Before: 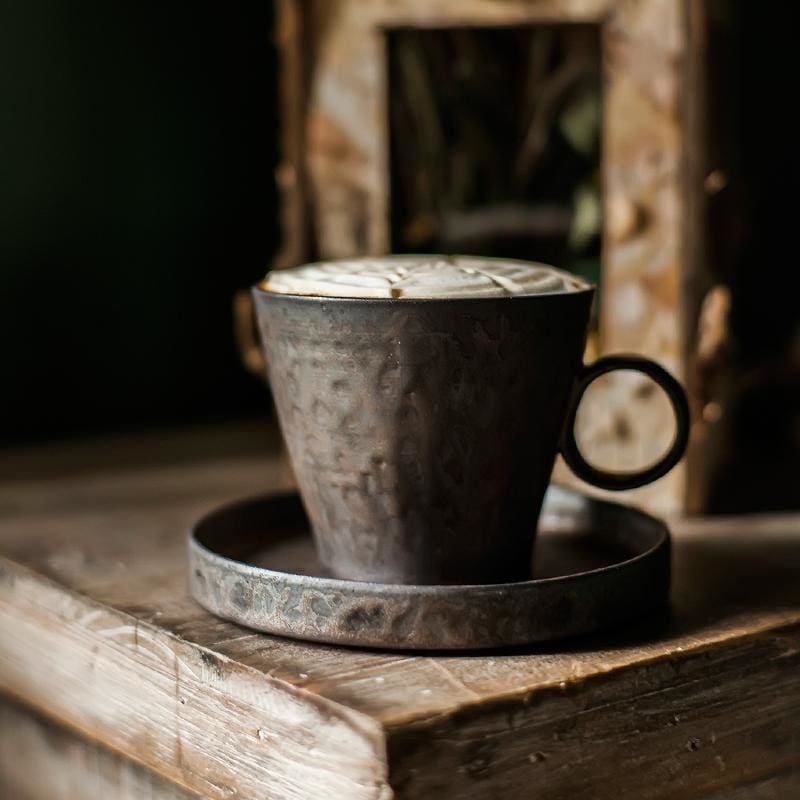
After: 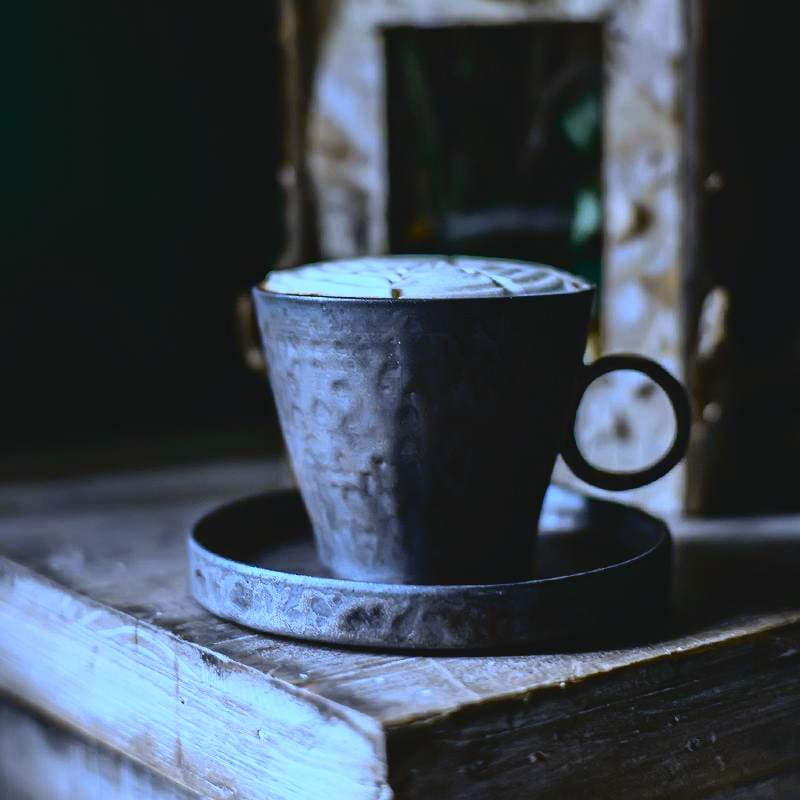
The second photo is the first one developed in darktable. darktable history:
white balance: red 0.766, blue 1.537
tone curve: curves: ch0 [(0, 0.056) (0.049, 0.073) (0.155, 0.127) (0.33, 0.331) (0.432, 0.46) (0.601, 0.655) (0.843, 0.876) (1, 0.965)]; ch1 [(0, 0) (0.339, 0.334) (0.445, 0.419) (0.476, 0.454) (0.497, 0.494) (0.53, 0.511) (0.557, 0.549) (0.613, 0.614) (0.728, 0.729) (1, 1)]; ch2 [(0, 0) (0.327, 0.318) (0.417, 0.426) (0.46, 0.453) (0.502, 0.5) (0.526, 0.52) (0.54, 0.543) (0.606, 0.61) (0.74, 0.716) (1, 1)], color space Lab, independent channels, preserve colors none
